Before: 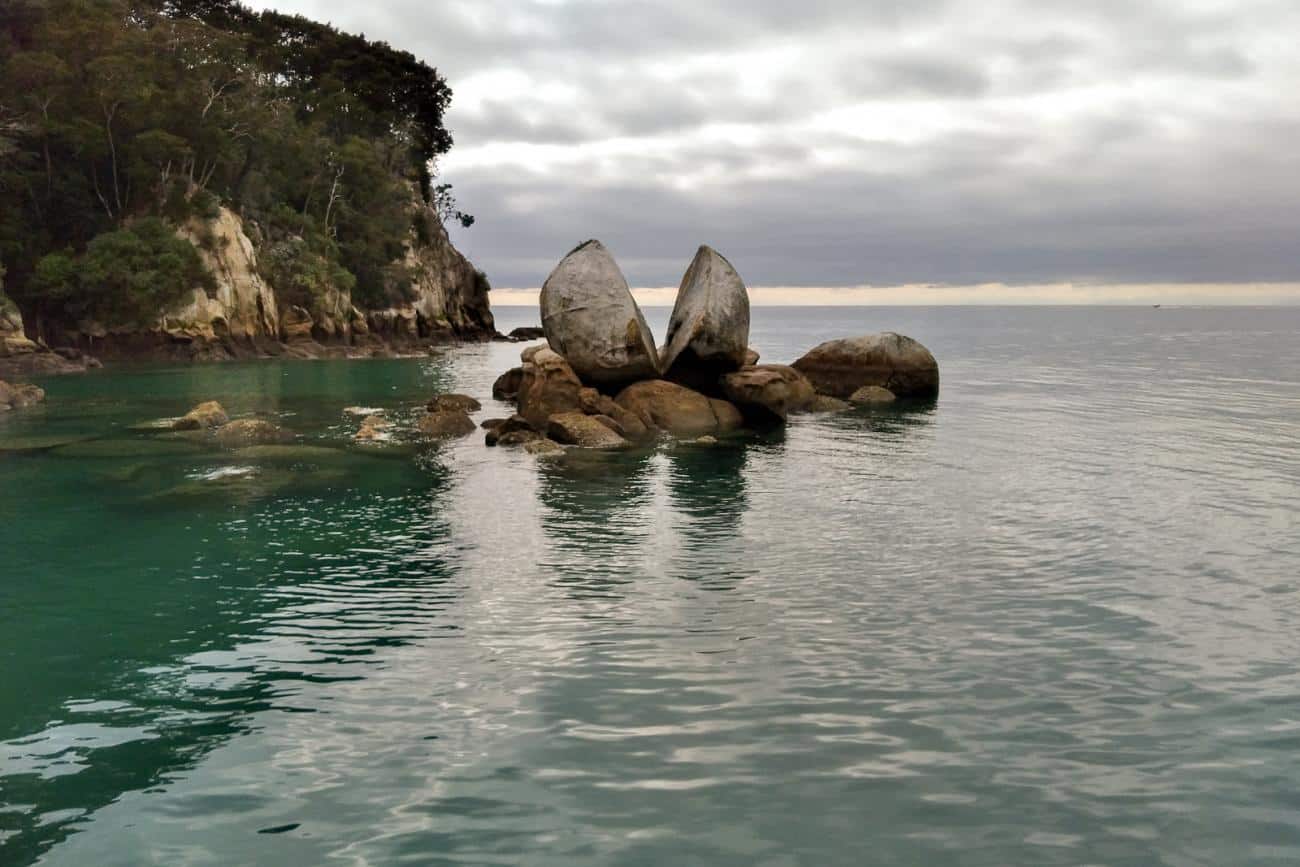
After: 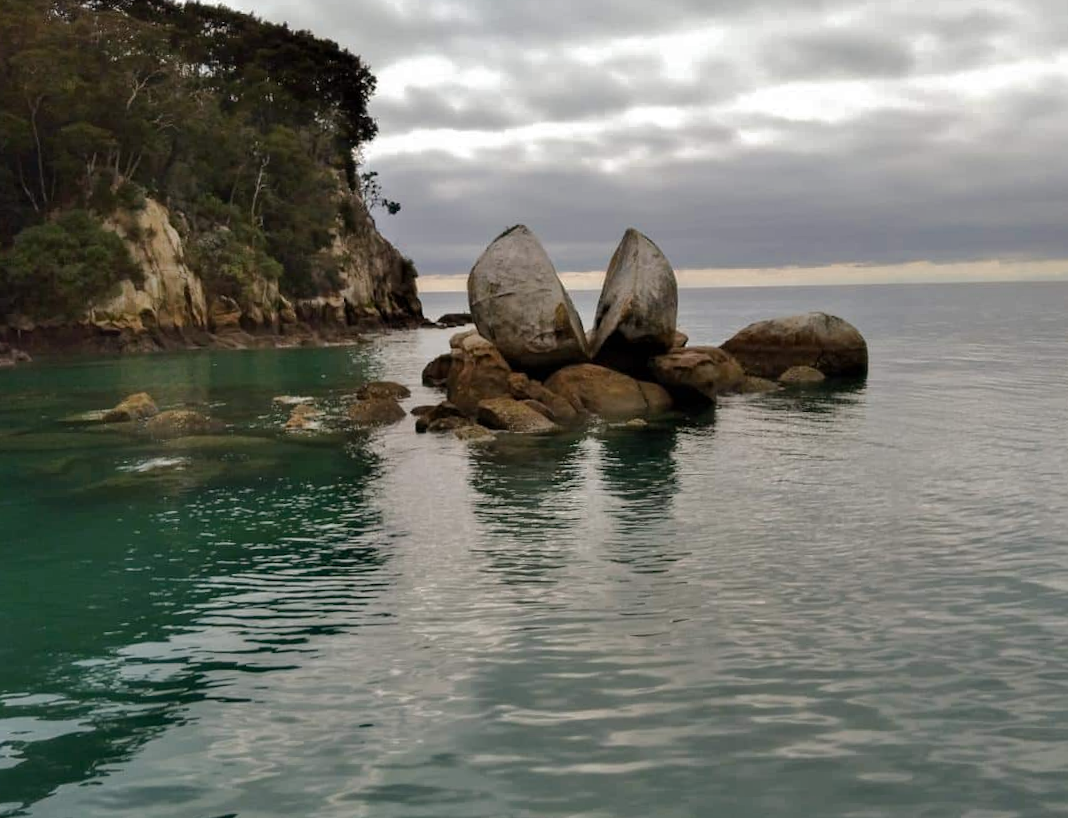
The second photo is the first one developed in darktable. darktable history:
rgb curve: curves: ch0 [(0, 0) (0.175, 0.154) (0.785, 0.663) (1, 1)]
color zones: curves: ch0 [(0, 0.425) (0.143, 0.422) (0.286, 0.42) (0.429, 0.419) (0.571, 0.419) (0.714, 0.42) (0.857, 0.422) (1, 0.425)]
crop and rotate: angle 1°, left 4.281%, top 0.642%, right 11.383%, bottom 2.486%
